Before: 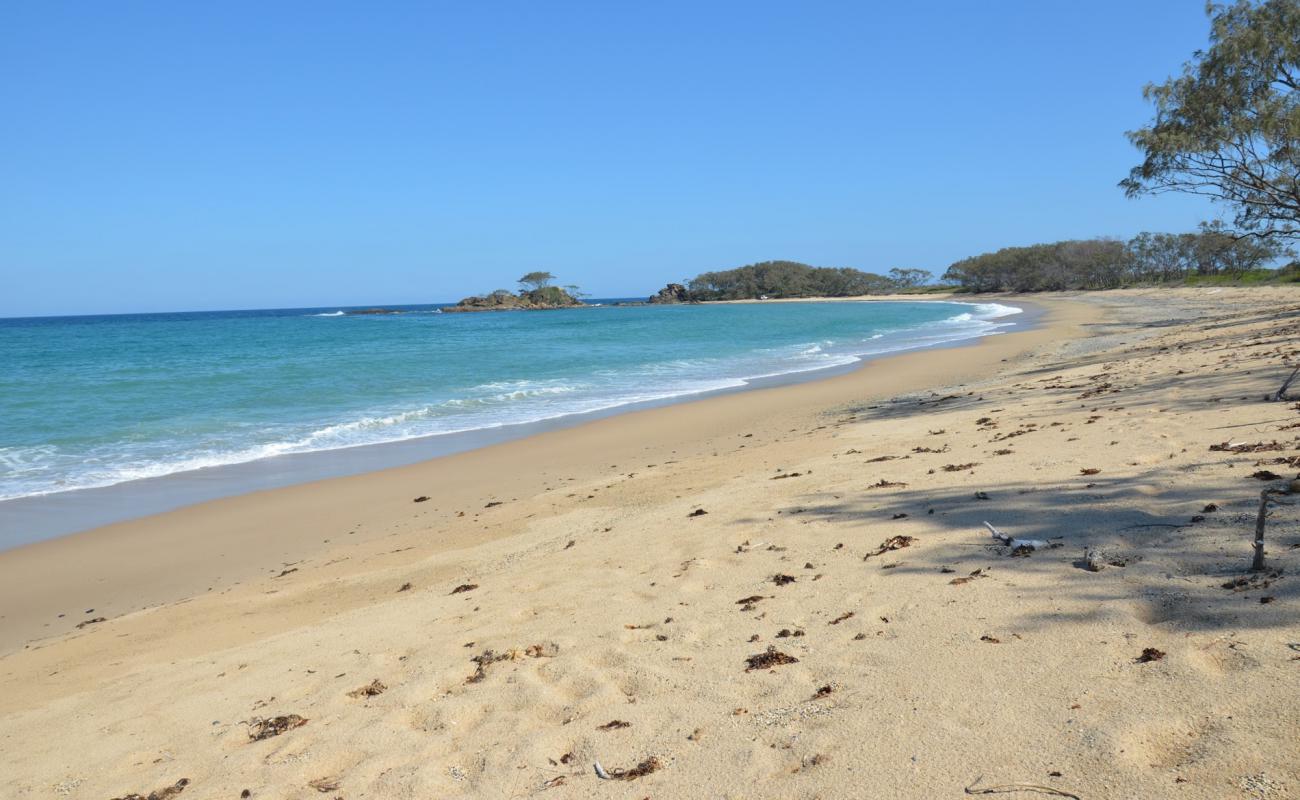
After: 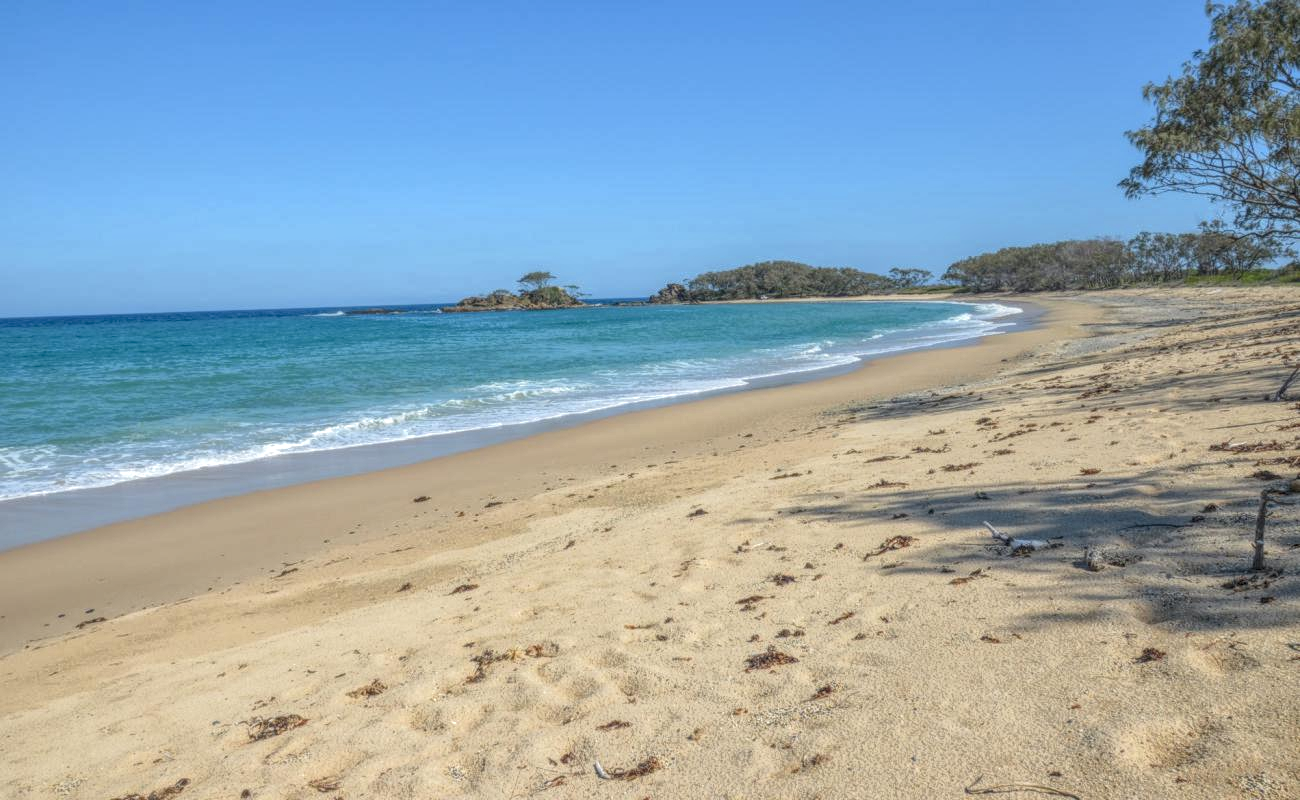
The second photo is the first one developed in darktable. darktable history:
local contrast: highlights 20%, shadows 27%, detail 201%, midtone range 0.2
